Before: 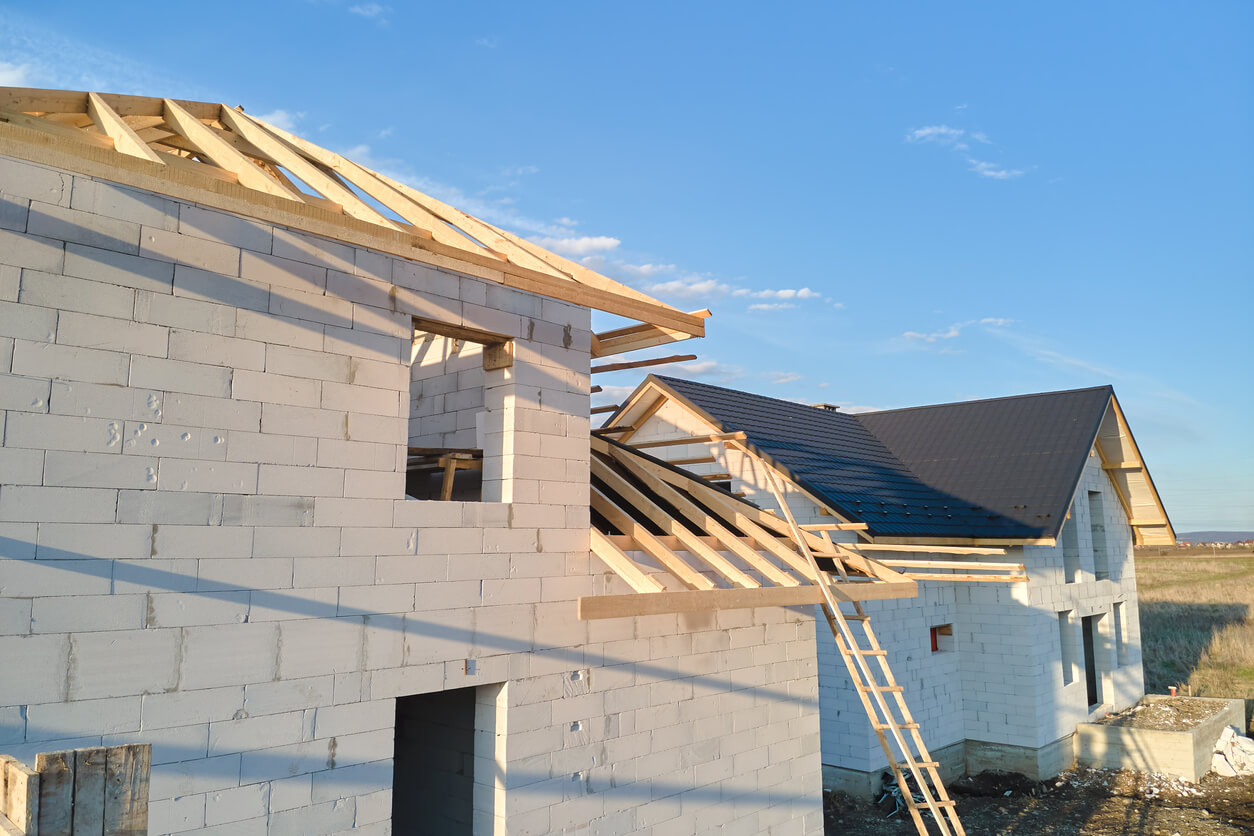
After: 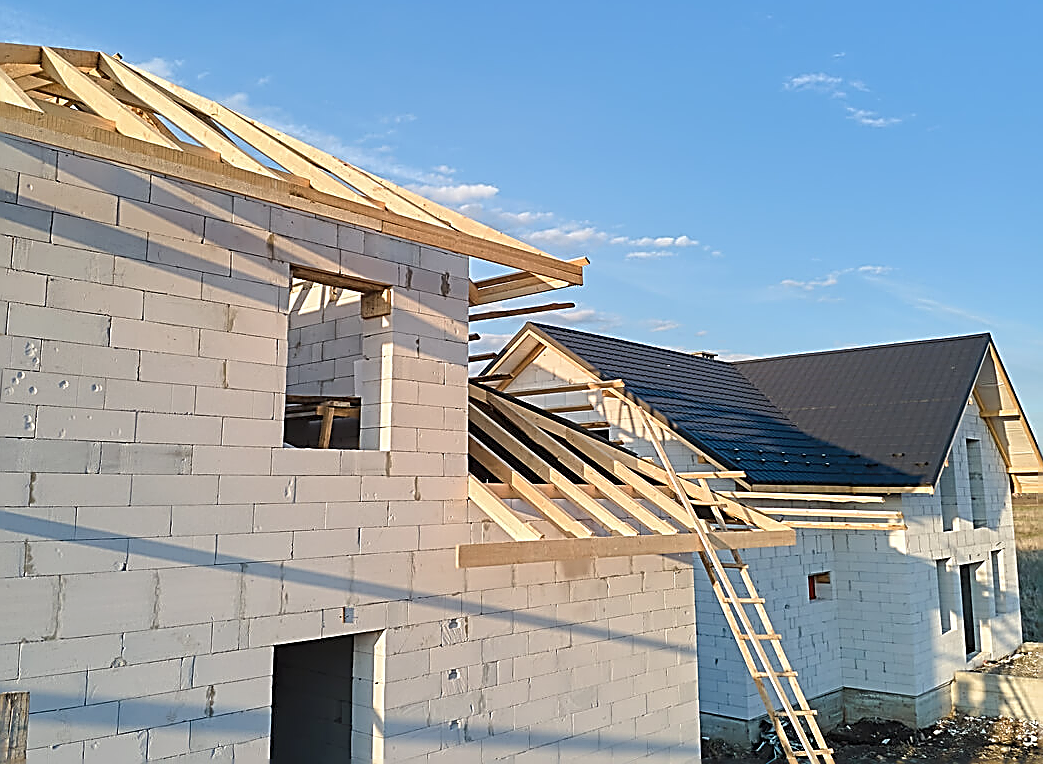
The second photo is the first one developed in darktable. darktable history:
exposure: exposure -0.027 EV, compensate exposure bias true, compensate highlight preservation false
sharpen: amount 1.856
crop: left 9.8%, top 6.272%, right 6.976%, bottom 2.313%
